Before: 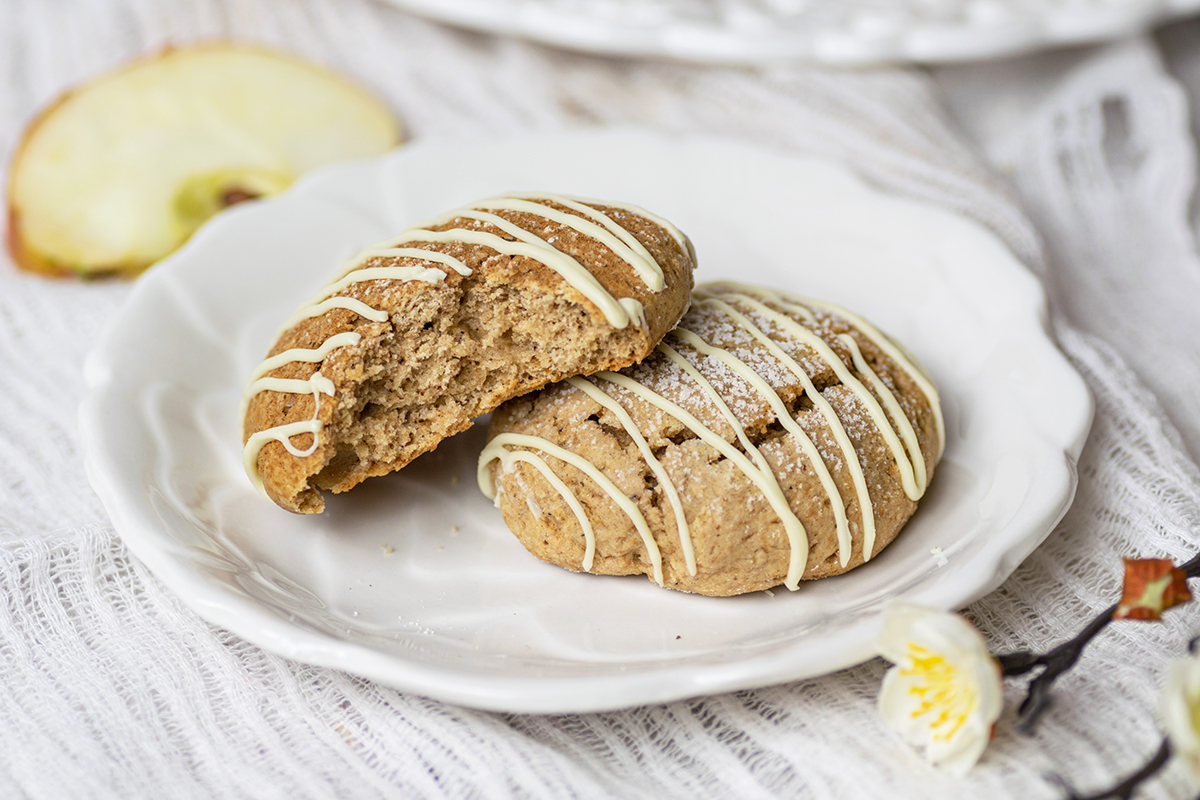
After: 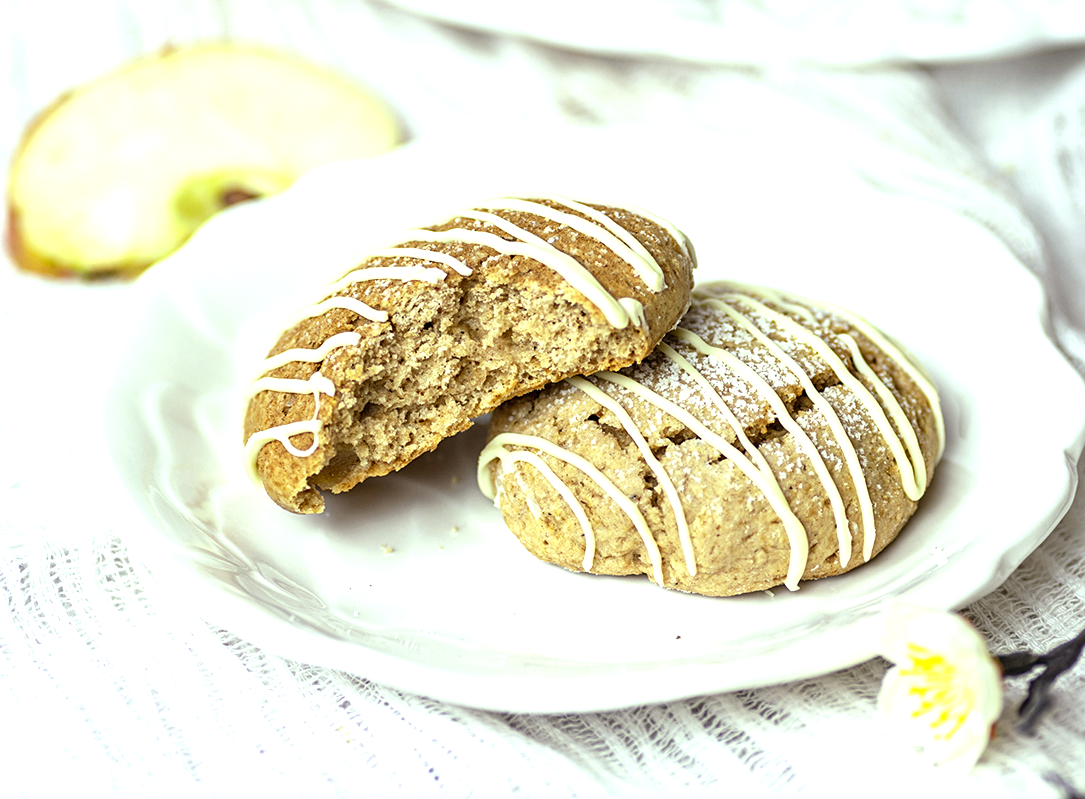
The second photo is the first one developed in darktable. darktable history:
sharpen: amount 0.2
exposure: exposure 0.493 EV, compensate highlight preservation false
color correction: highlights a* 12.23, highlights b* 5.41
crop: right 9.509%, bottom 0.031%
color balance: mode lift, gamma, gain (sRGB), lift [0.997, 0.979, 1.021, 1.011], gamma [1, 1.084, 0.916, 0.998], gain [1, 0.87, 1.13, 1.101], contrast 4.55%, contrast fulcrum 38.24%, output saturation 104.09%
